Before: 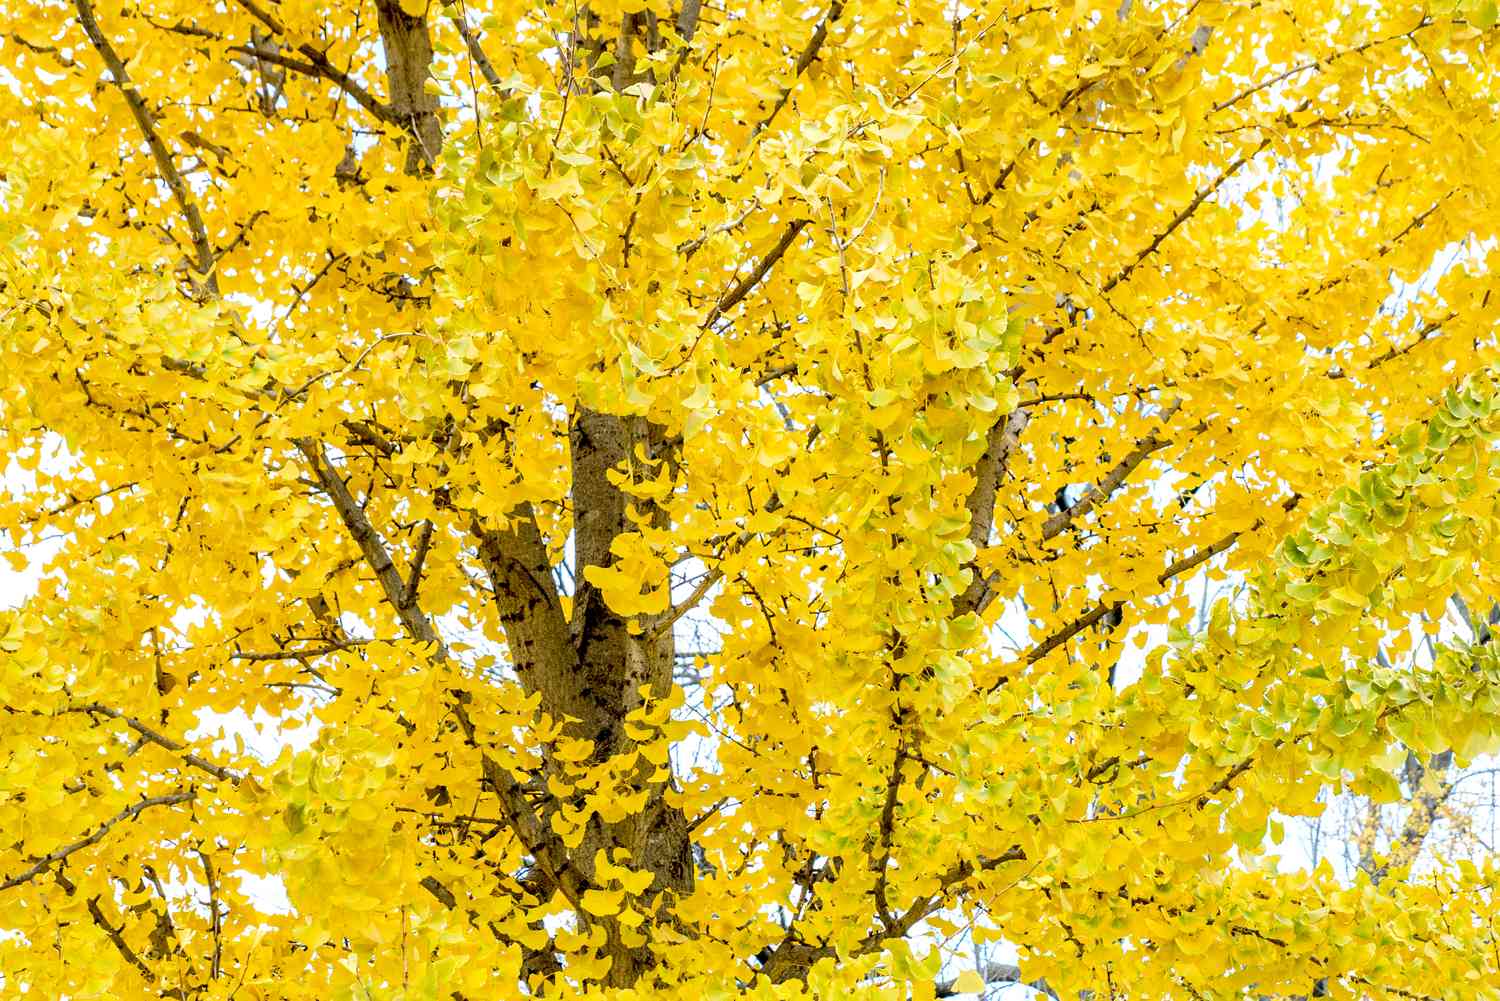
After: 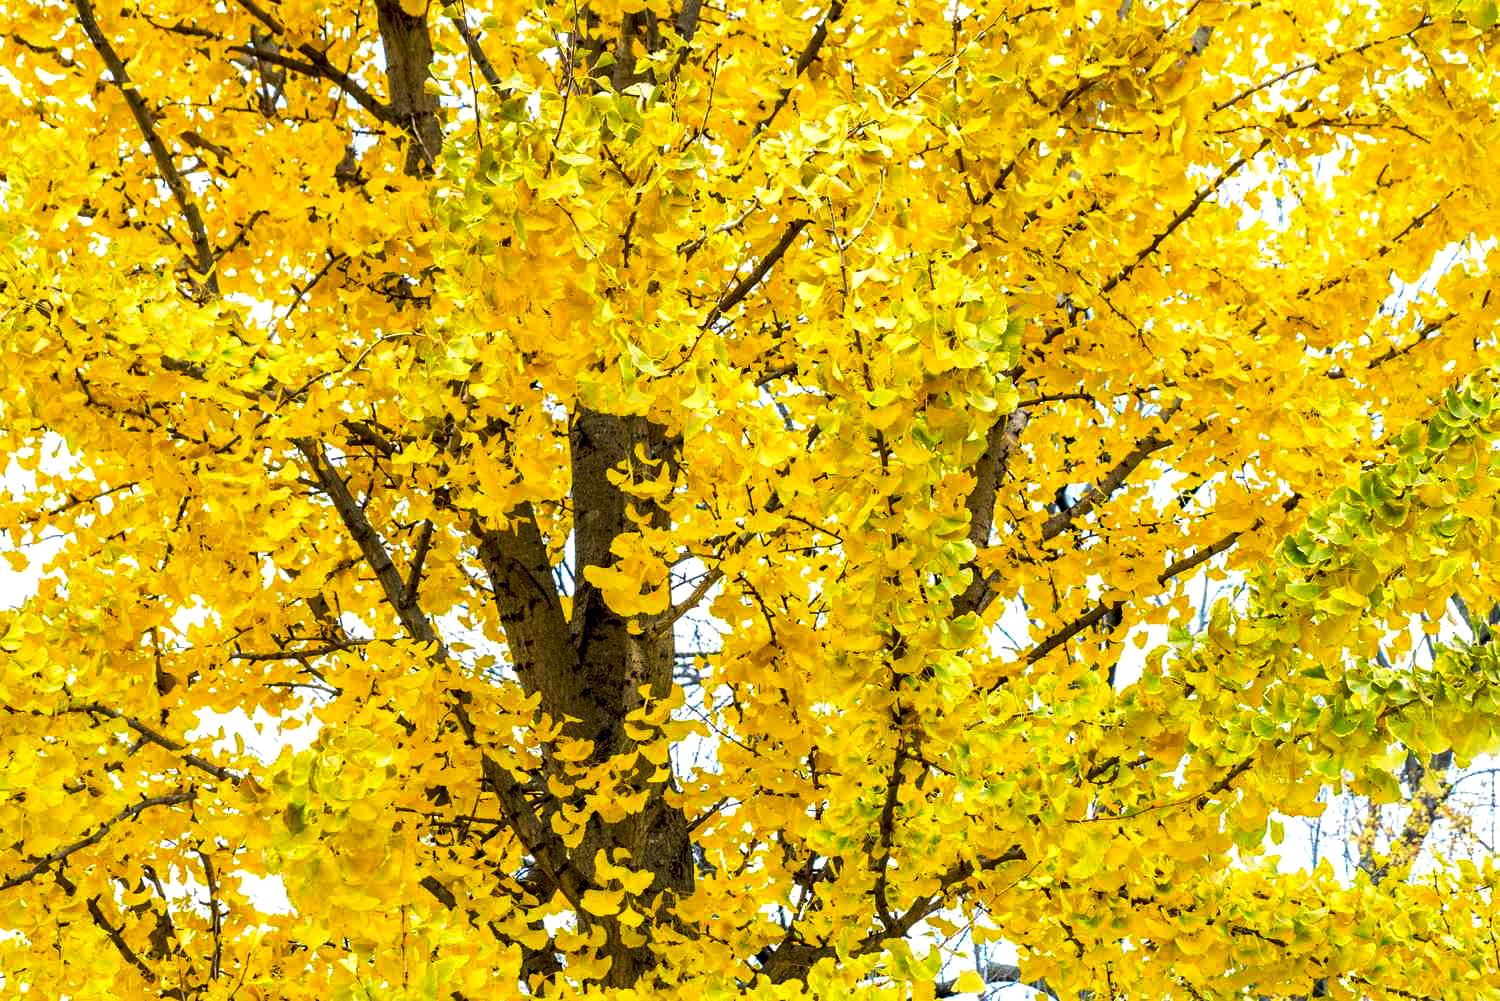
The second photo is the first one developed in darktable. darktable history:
haze removal: compatibility mode true, adaptive false
contrast brightness saturation: brightness -0.09
tone curve: curves: ch0 [(0, 0) (0.536, 0.402) (1, 1)], preserve colors none
exposure: exposure 0.236 EV, compensate highlight preservation false
